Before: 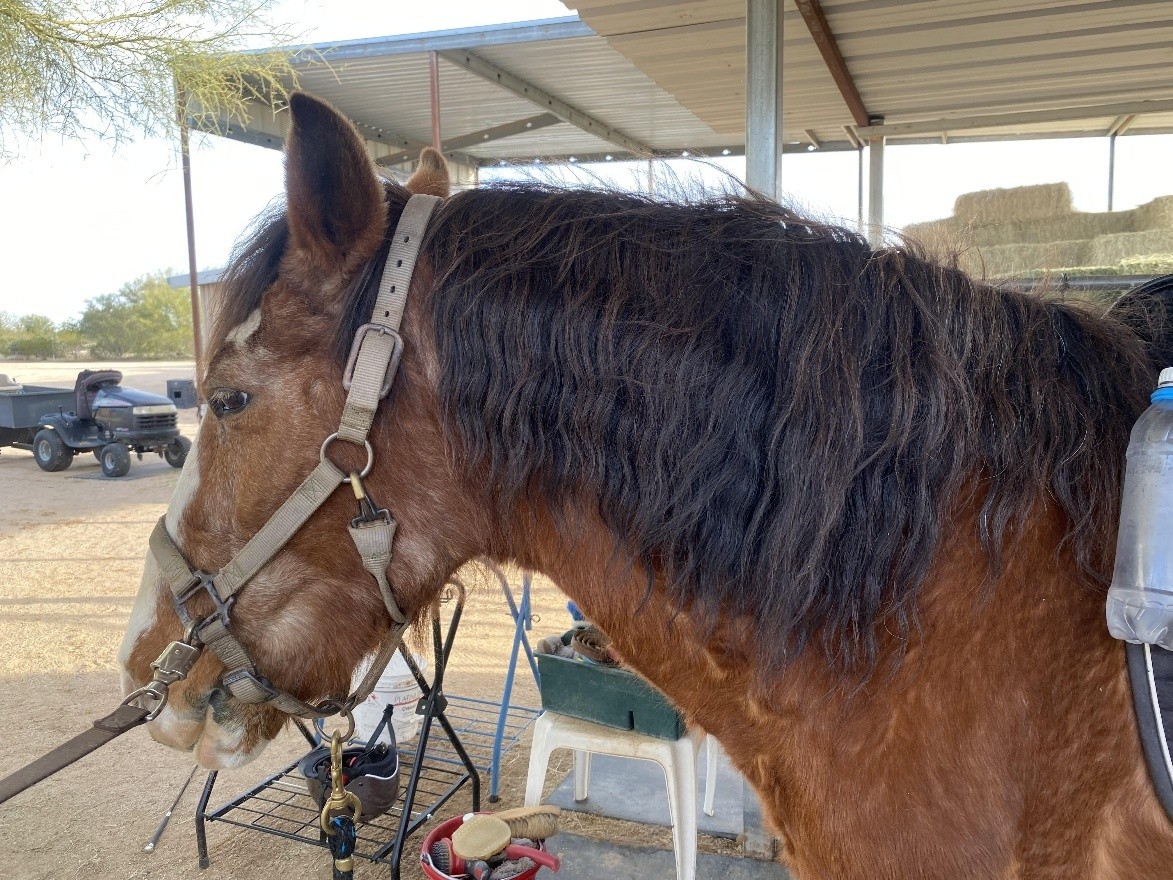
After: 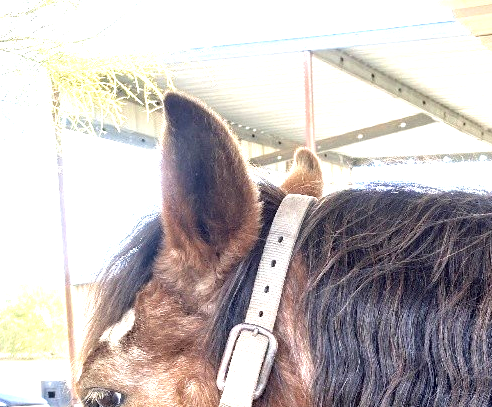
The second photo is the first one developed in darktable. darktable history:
contrast equalizer: y [[0.535, 0.543, 0.548, 0.548, 0.542, 0.532], [0.5 ×6], [0.5 ×6], [0 ×6], [0 ×6]]
exposure: black level correction 0, exposure 1.9 EV, compensate highlight preservation false
crop and rotate: left 10.817%, top 0.062%, right 47.194%, bottom 53.626%
